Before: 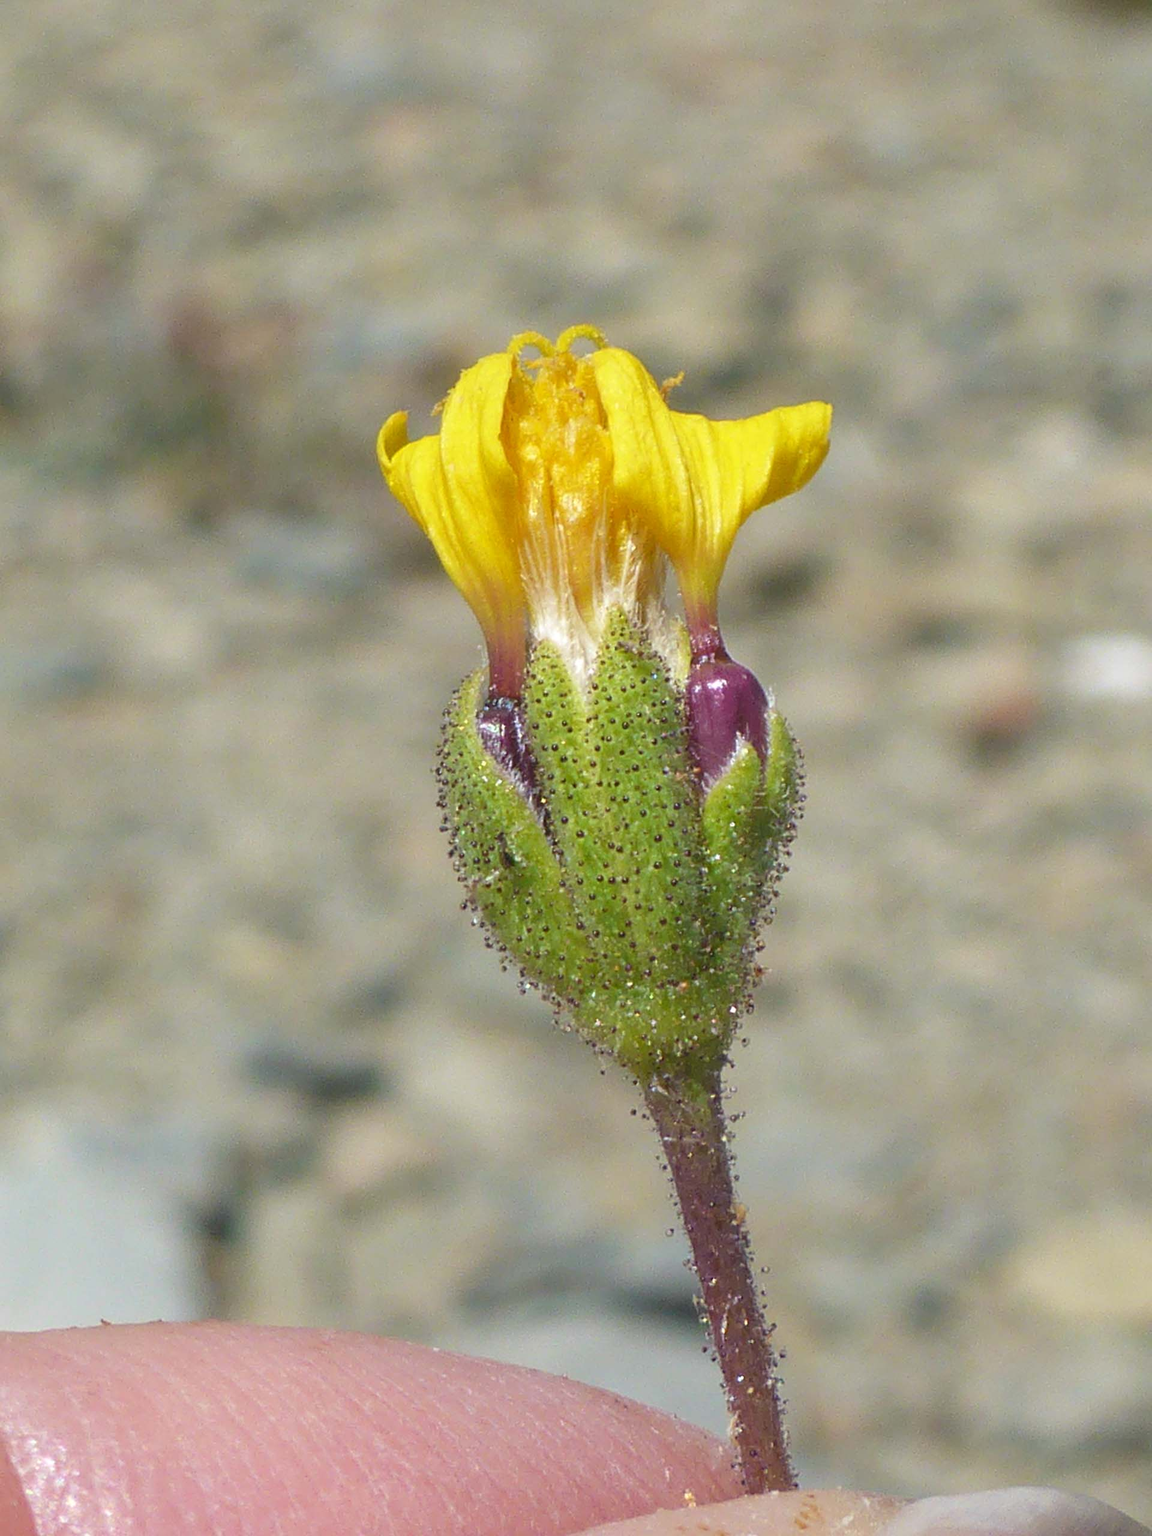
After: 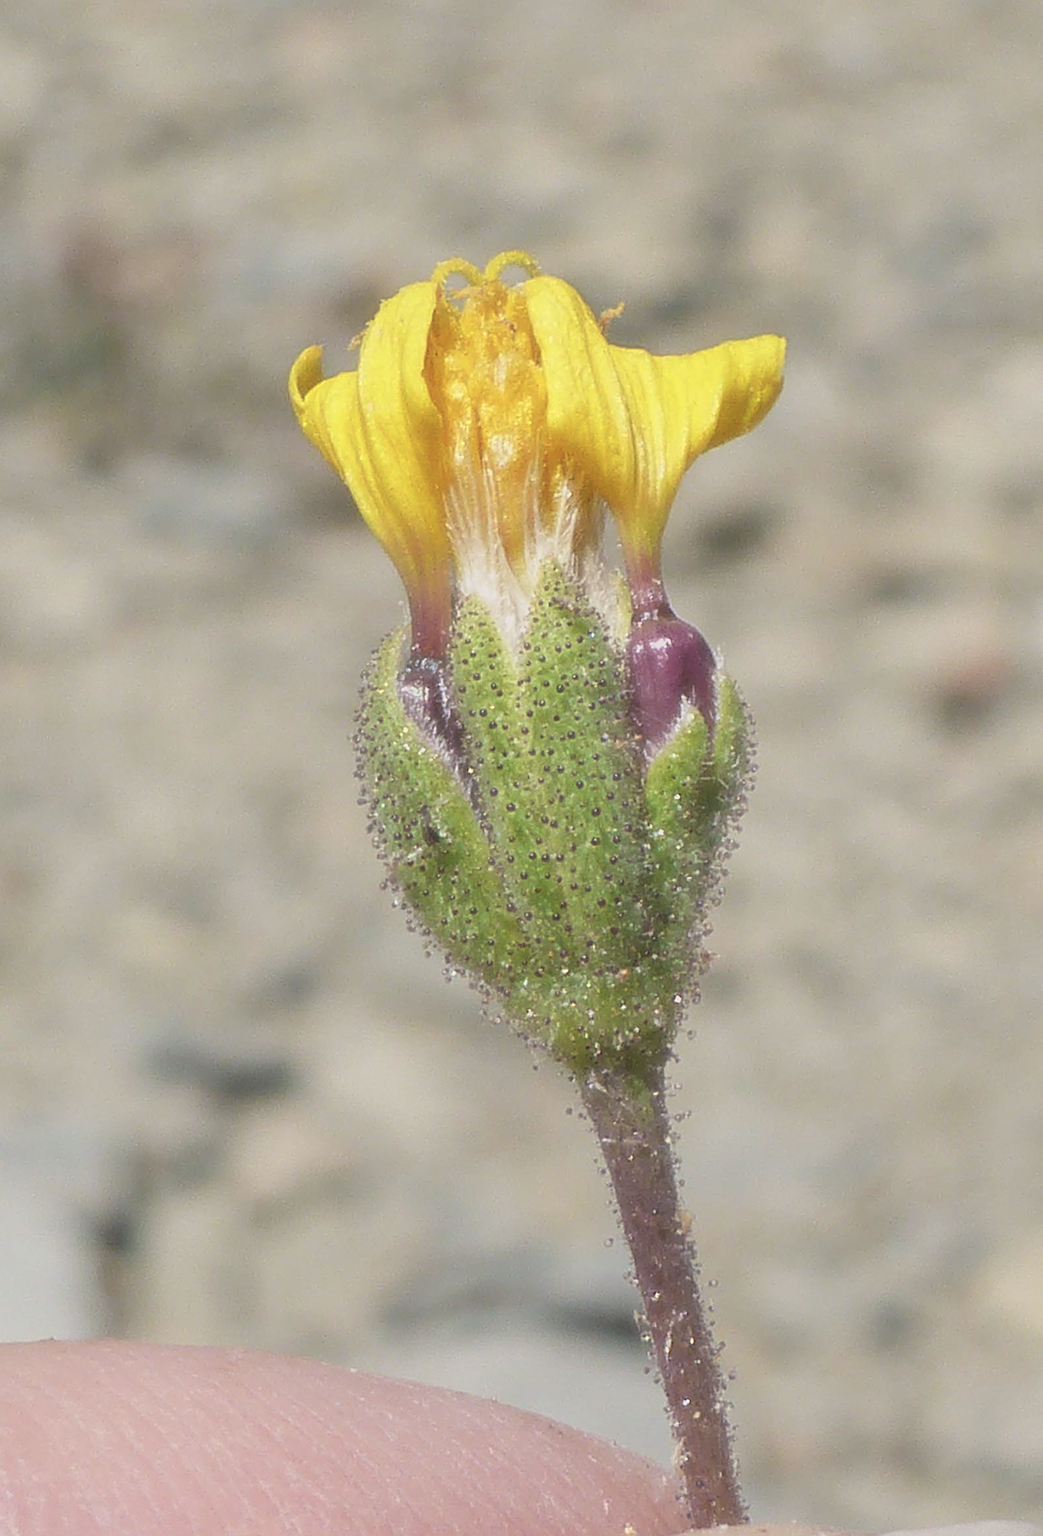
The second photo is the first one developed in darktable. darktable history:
haze removal: strength -0.889, distance 0.23, compatibility mode true, adaptive false
local contrast: highlights 106%, shadows 98%, detail 120%, midtone range 0.2
crop: left 9.814%, top 6.224%, right 7.294%, bottom 2.23%
sharpen: on, module defaults
